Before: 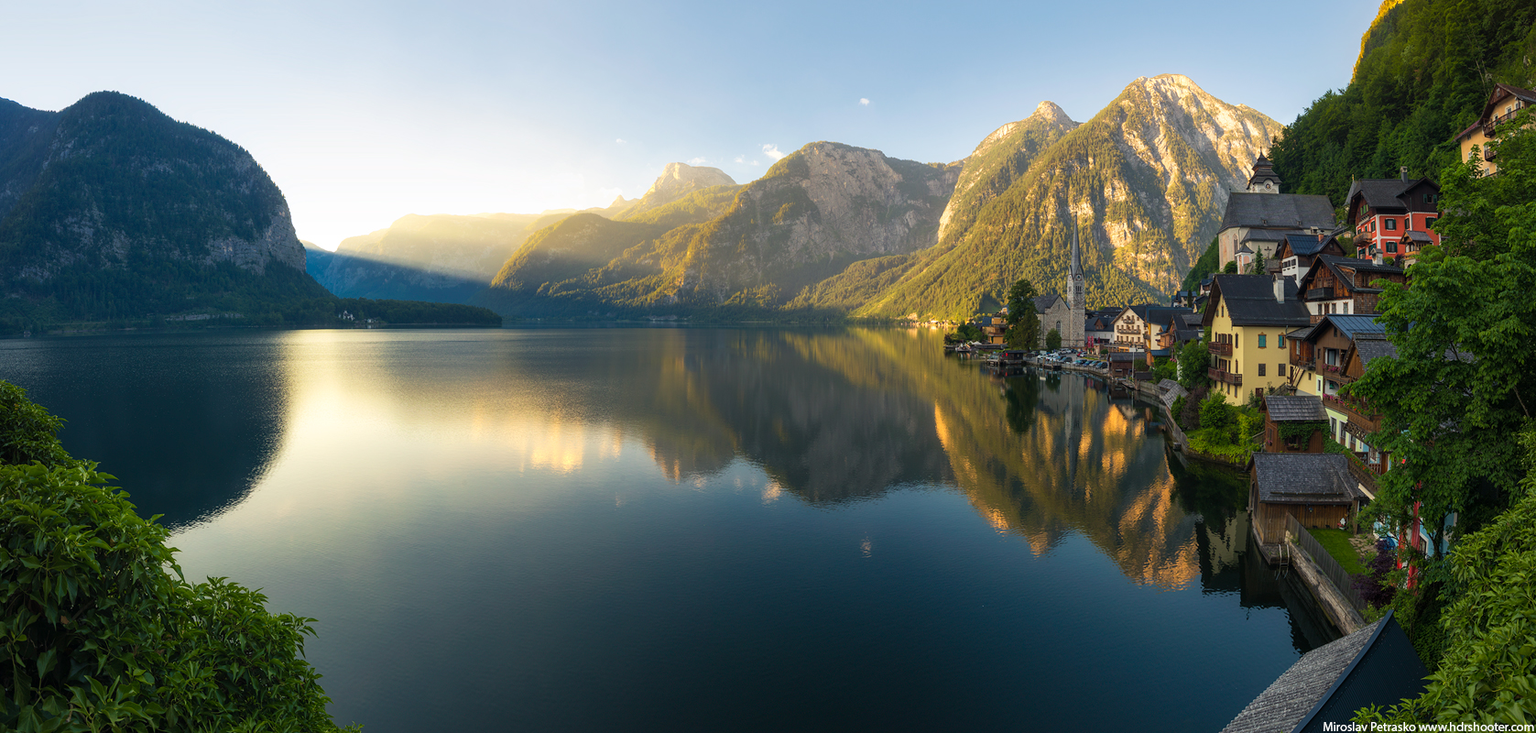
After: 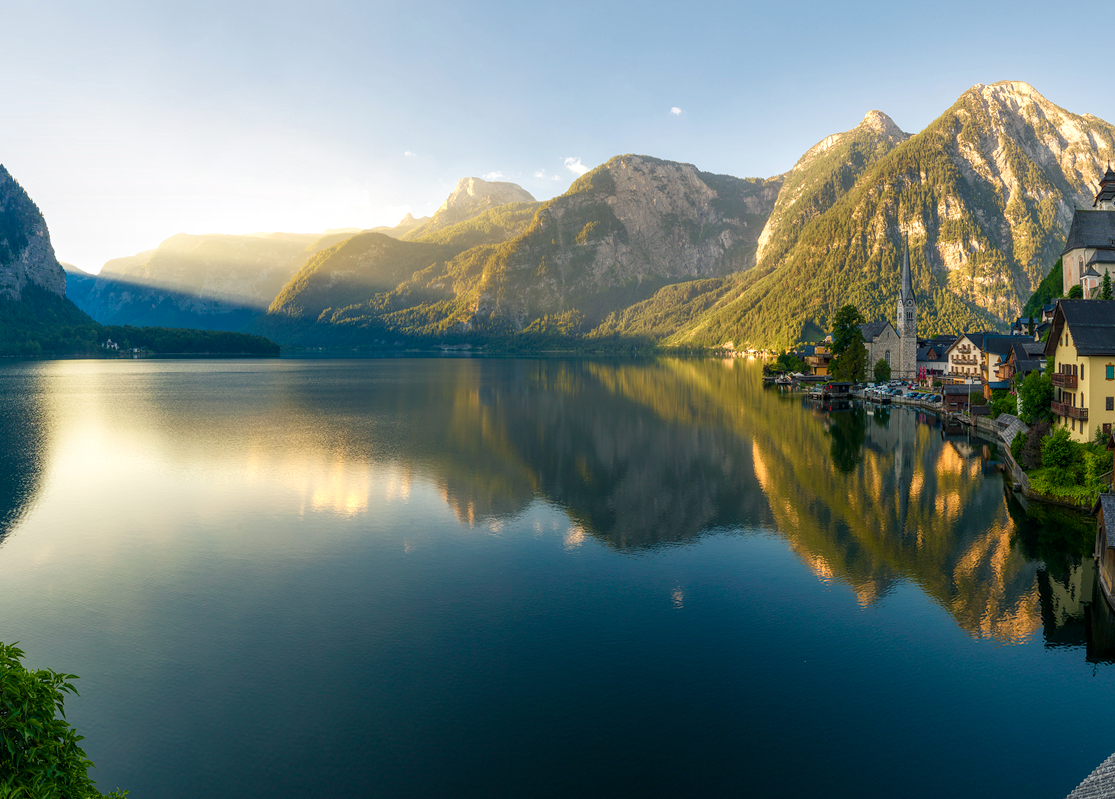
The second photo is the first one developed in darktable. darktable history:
local contrast: on, module defaults
crop and rotate: left 15.995%, right 17.465%
color balance rgb: shadows lift › chroma 2.027%, shadows lift › hue 214.69°, perceptual saturation grading › global saturation 14.075%, perceptual saturation grading › highlights -24.726%, perceptual saturation grading › shadows 29.823%
